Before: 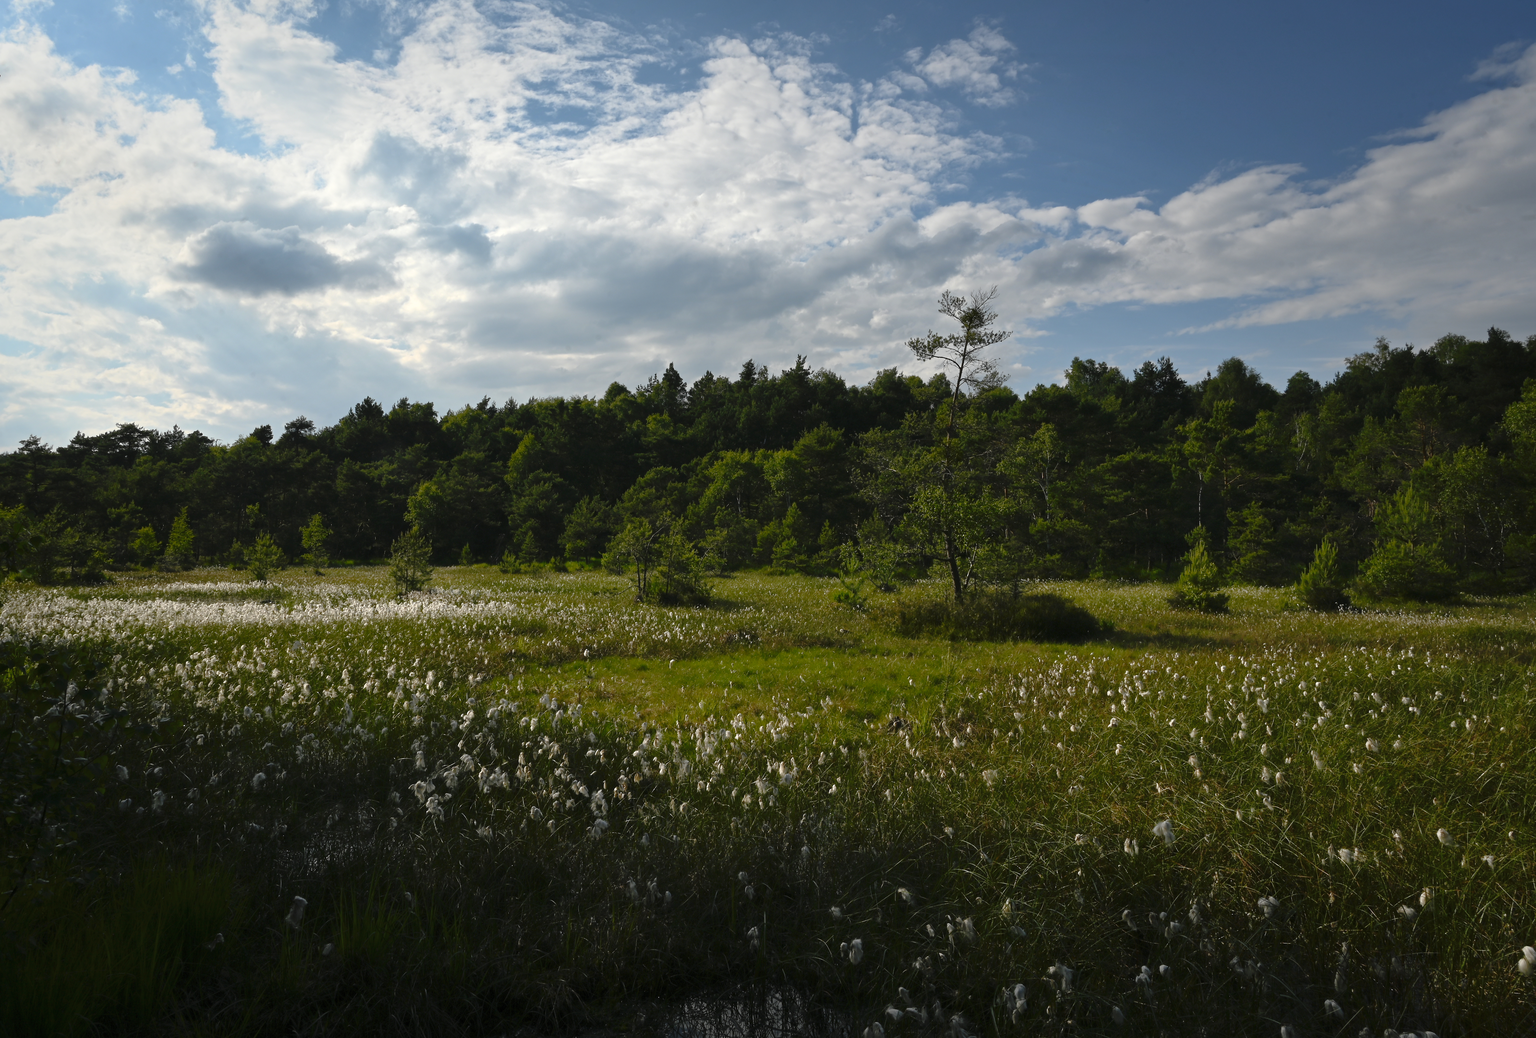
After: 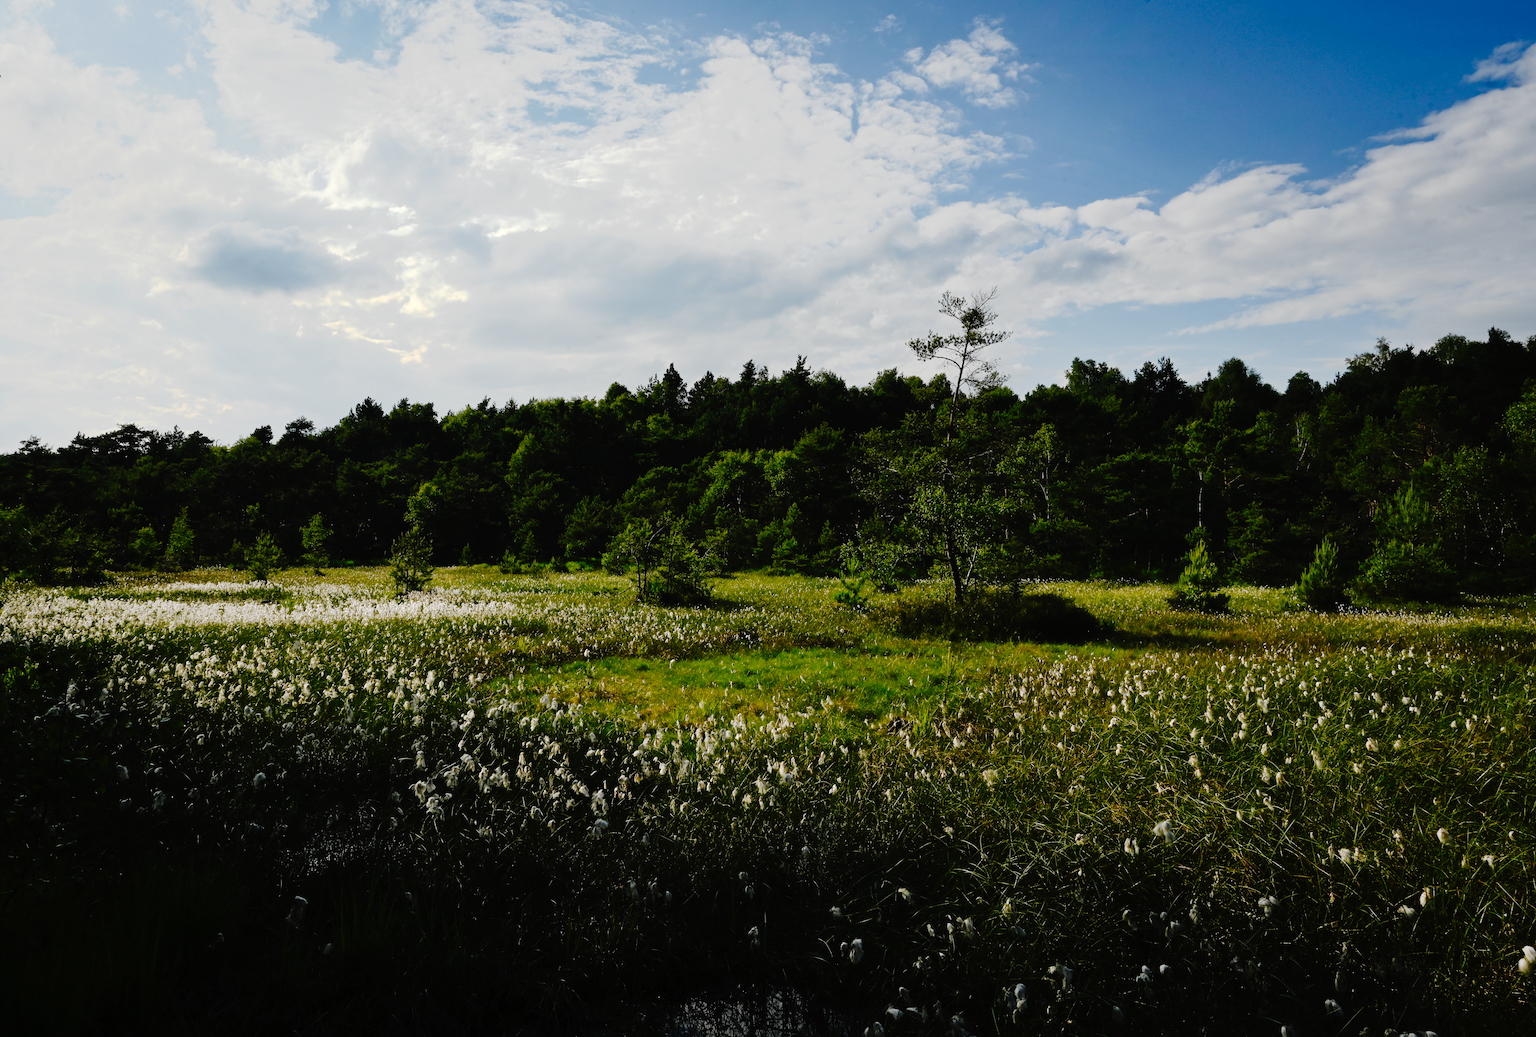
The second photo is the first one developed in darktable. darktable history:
tone curve: curves: ch0 [(0, 0) (0.003, 0.001) (0.011, 0.005) (0.025, 0.009) (0.044, 0.014) (0.069, 0.019) (0.1, 0.028) (0.136, 0.039) (0.177, 0.073) (0.224, 0.134) (0.277, 0.218) (0.335, 0.343) (0.399, 0.488) (0.468, 0.608) (0.543, 0.699) (0.623, 0.773) (0.709, 0.819) (0.801, 0.852) (0.898, 0.874) (1, 1)], preserve colors none
